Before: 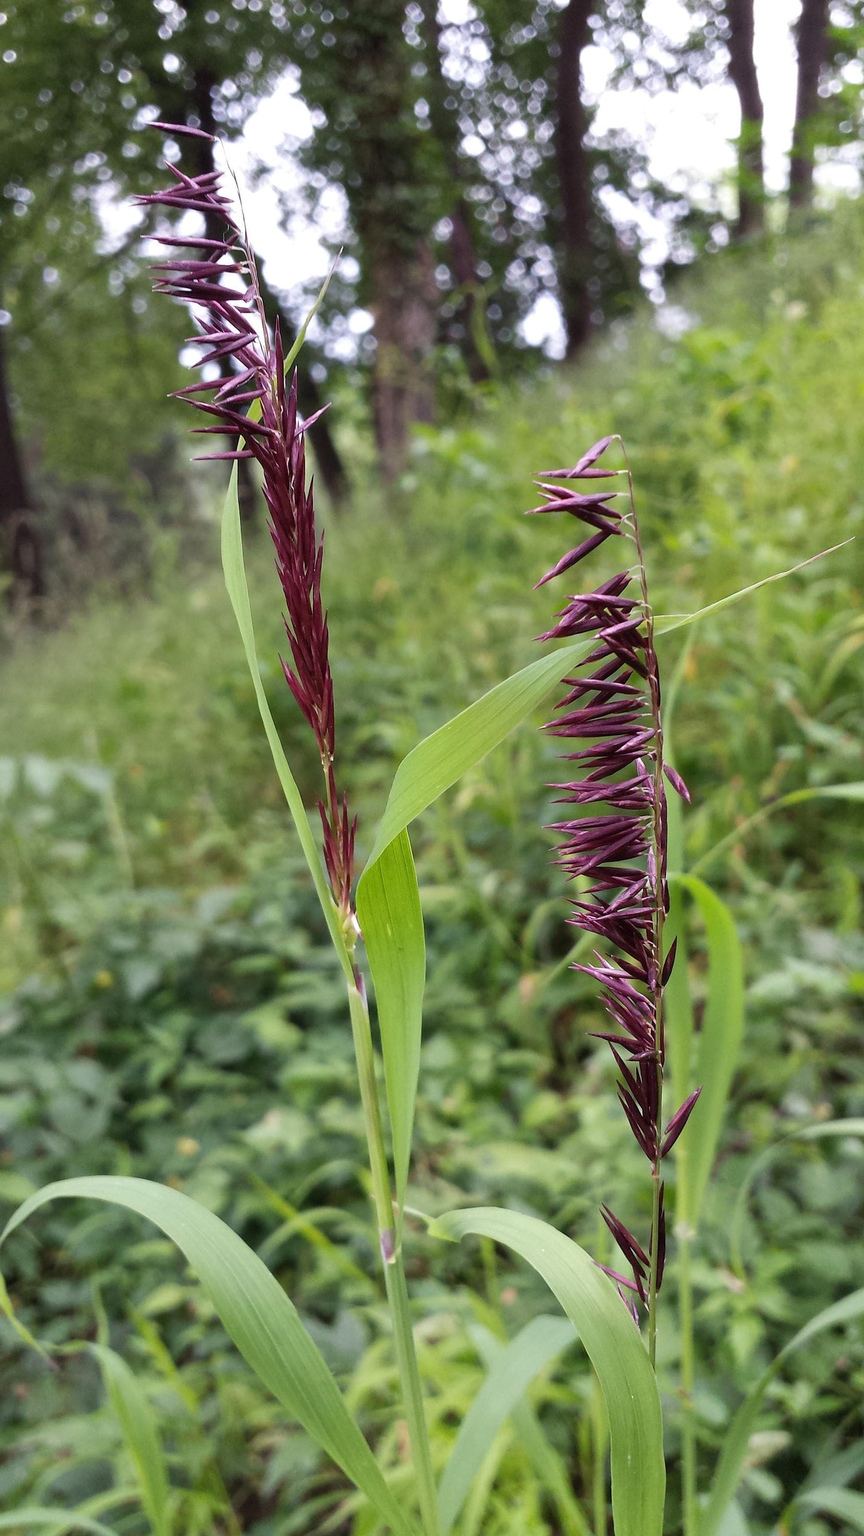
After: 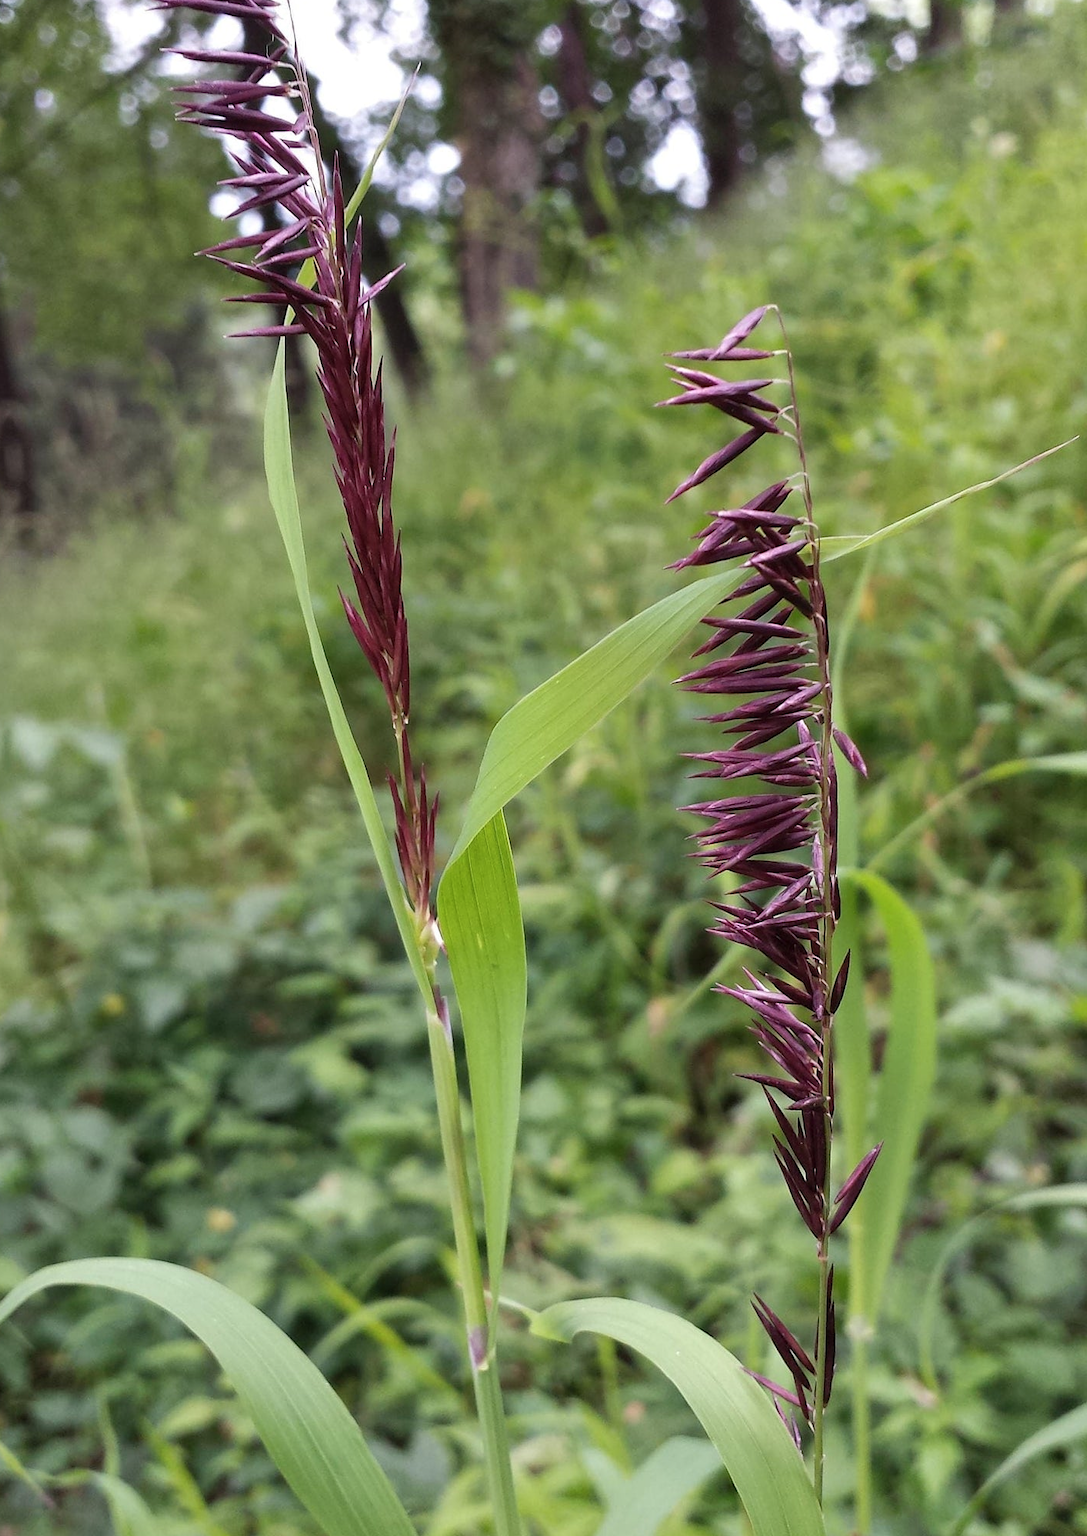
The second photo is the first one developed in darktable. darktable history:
crop and rotate: left 1.936%, top 12.911%, right 0.174%, bottom 9.308%
color zones: curves: ch1 [(0, 0.469) (0.01, 0.469) (0.12, 0.446) (0.248, 0.469) (0.5, 0.5) (0.748, 0.5) (0.99, 0.469) (1, 0.469)]
base curve: curves: ch0 [(0, 0) (0.297, 0.298) (1, 1)]
